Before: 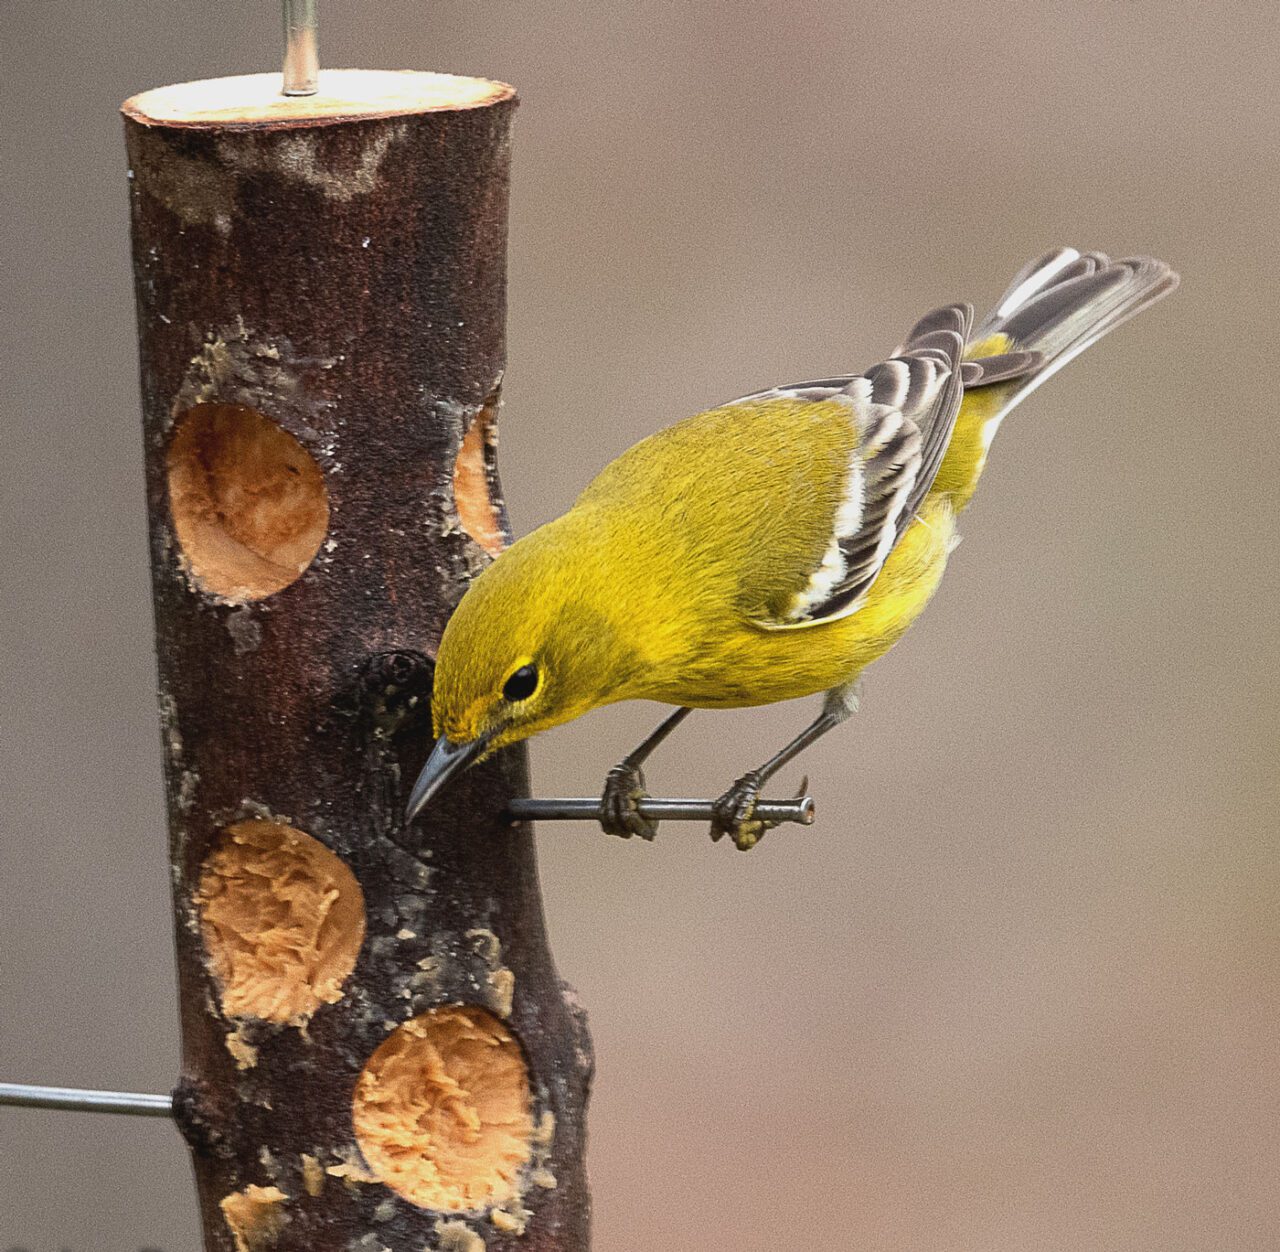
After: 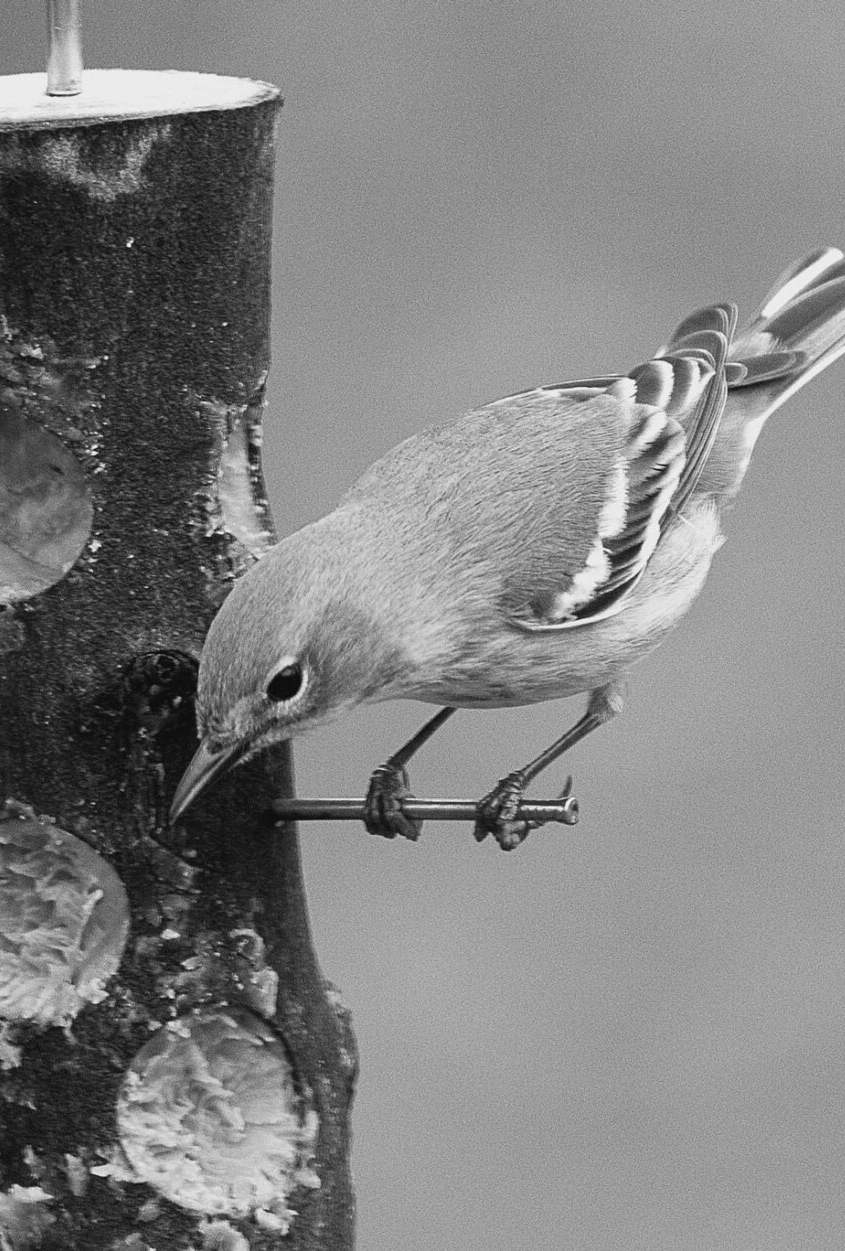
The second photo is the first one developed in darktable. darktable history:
monochrome: on, module defaults
crop and rotate: left 18.442%, right 15.508%
